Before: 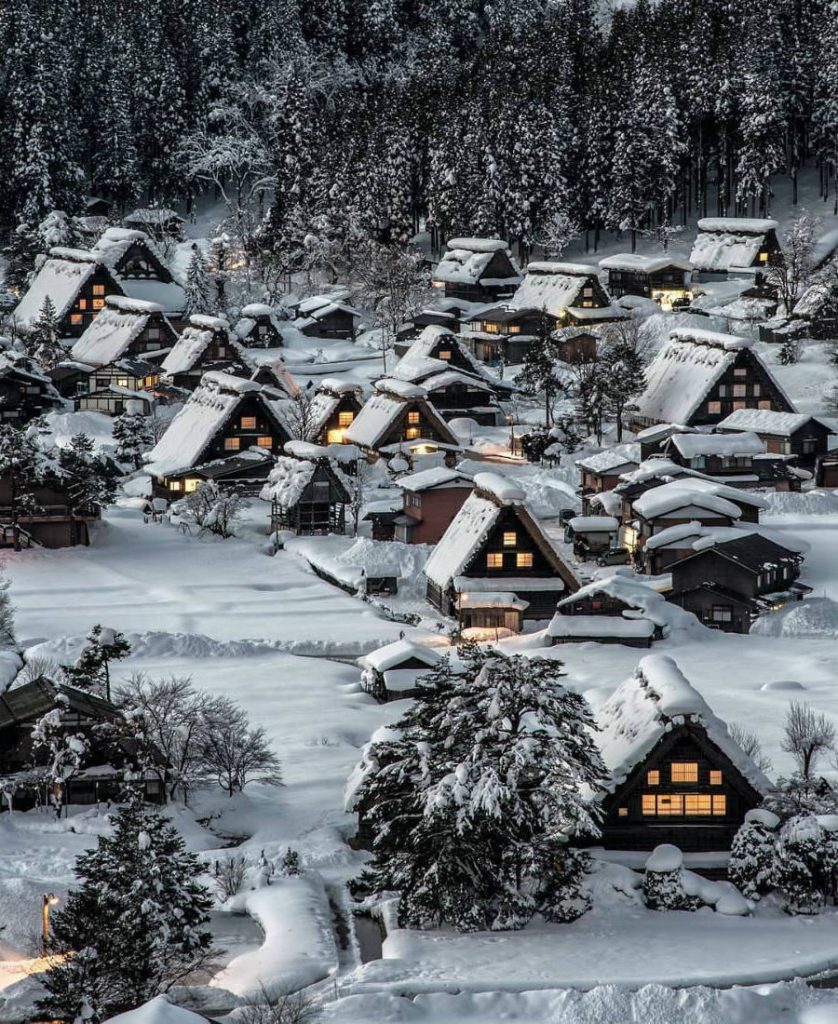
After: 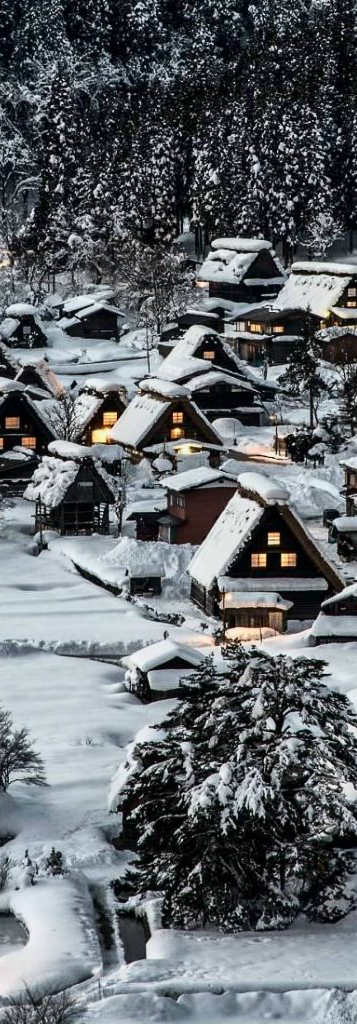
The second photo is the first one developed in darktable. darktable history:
contrast brightness saturation: contrast 0.29
crop: left 28.186%, right 29.139%
shadows and highlights: white point adjustment -3.5, highlights -63.41, soften with gaussian
